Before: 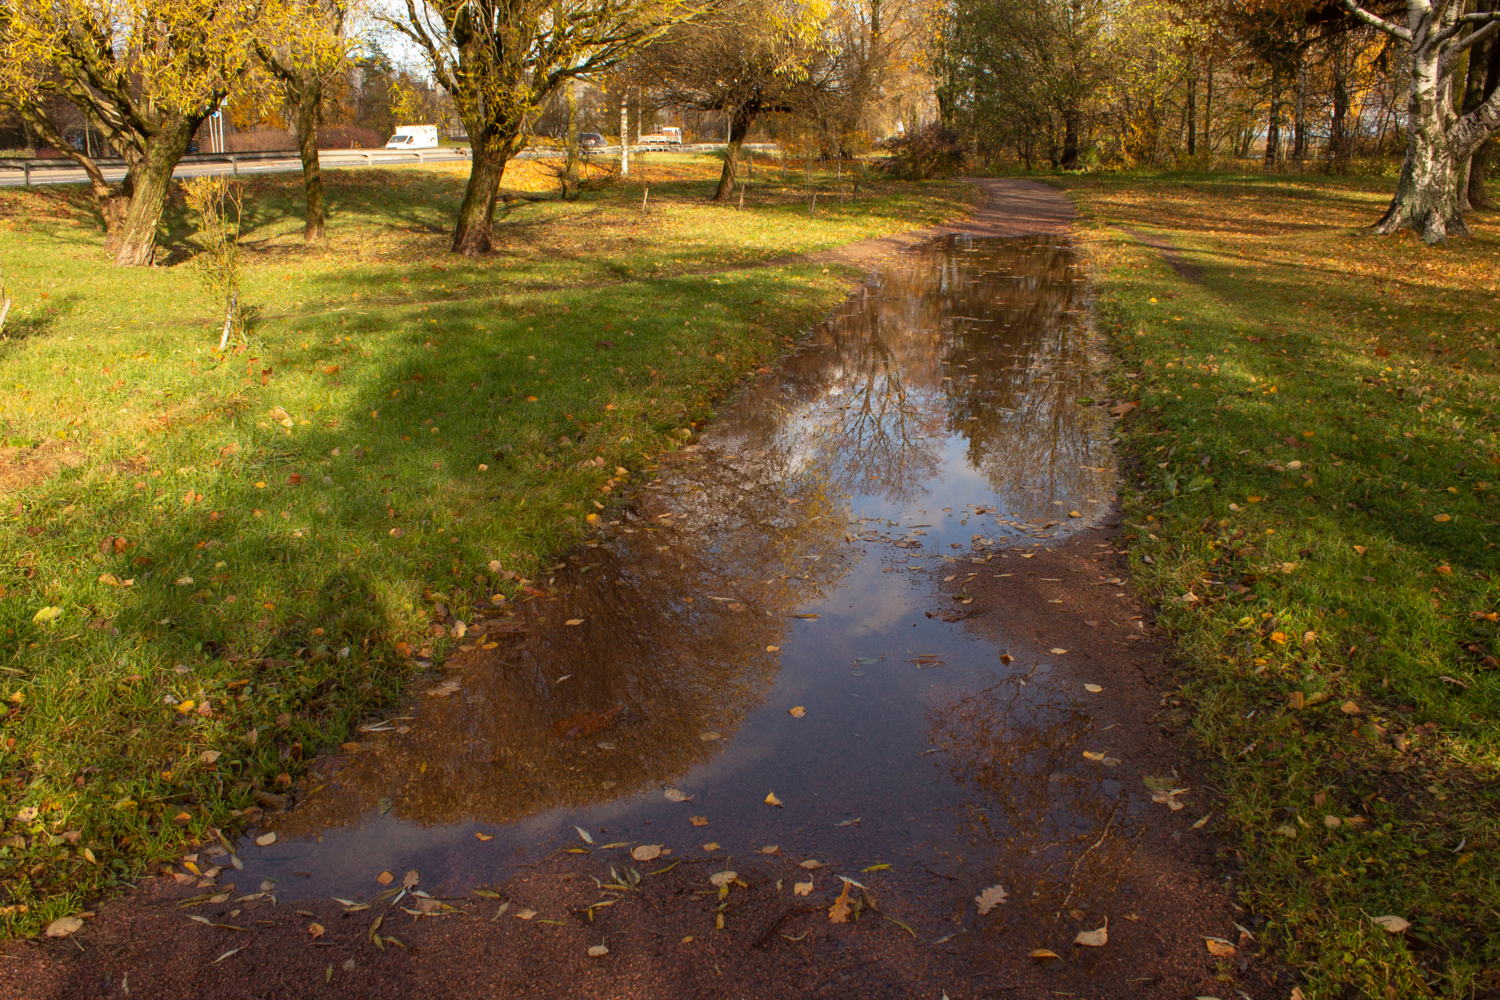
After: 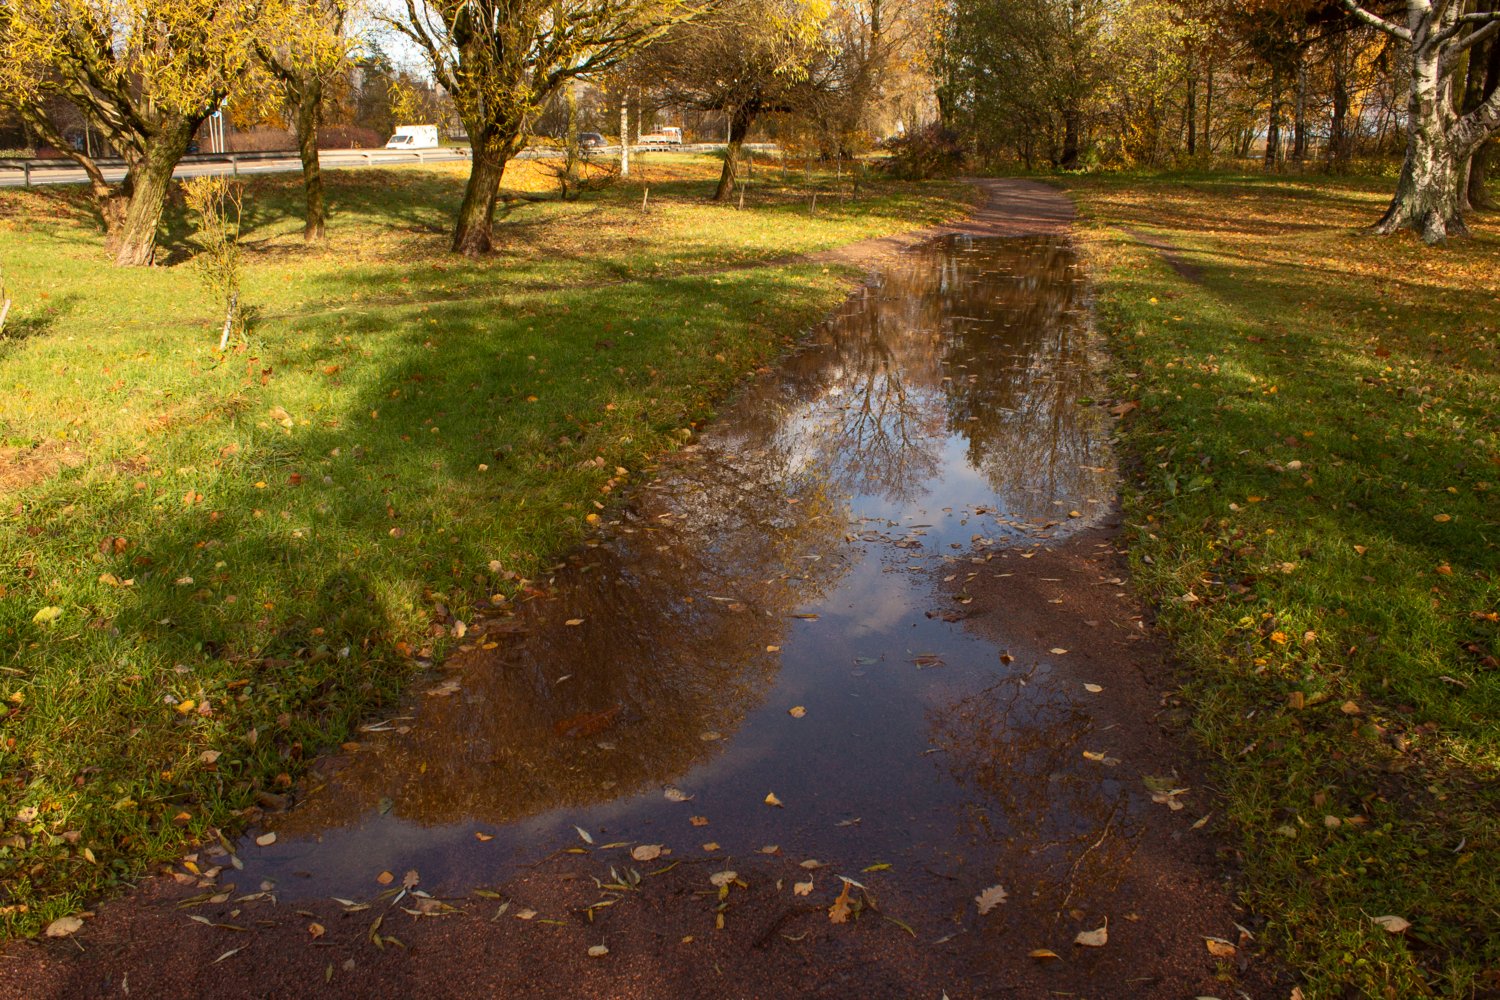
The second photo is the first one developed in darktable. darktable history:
tone curve: curves: ch0 [(0, 0) (0.339, 0.306) (0.687, 0.706) (1, 1)], color space Lab, independent channels, preserve colors none
